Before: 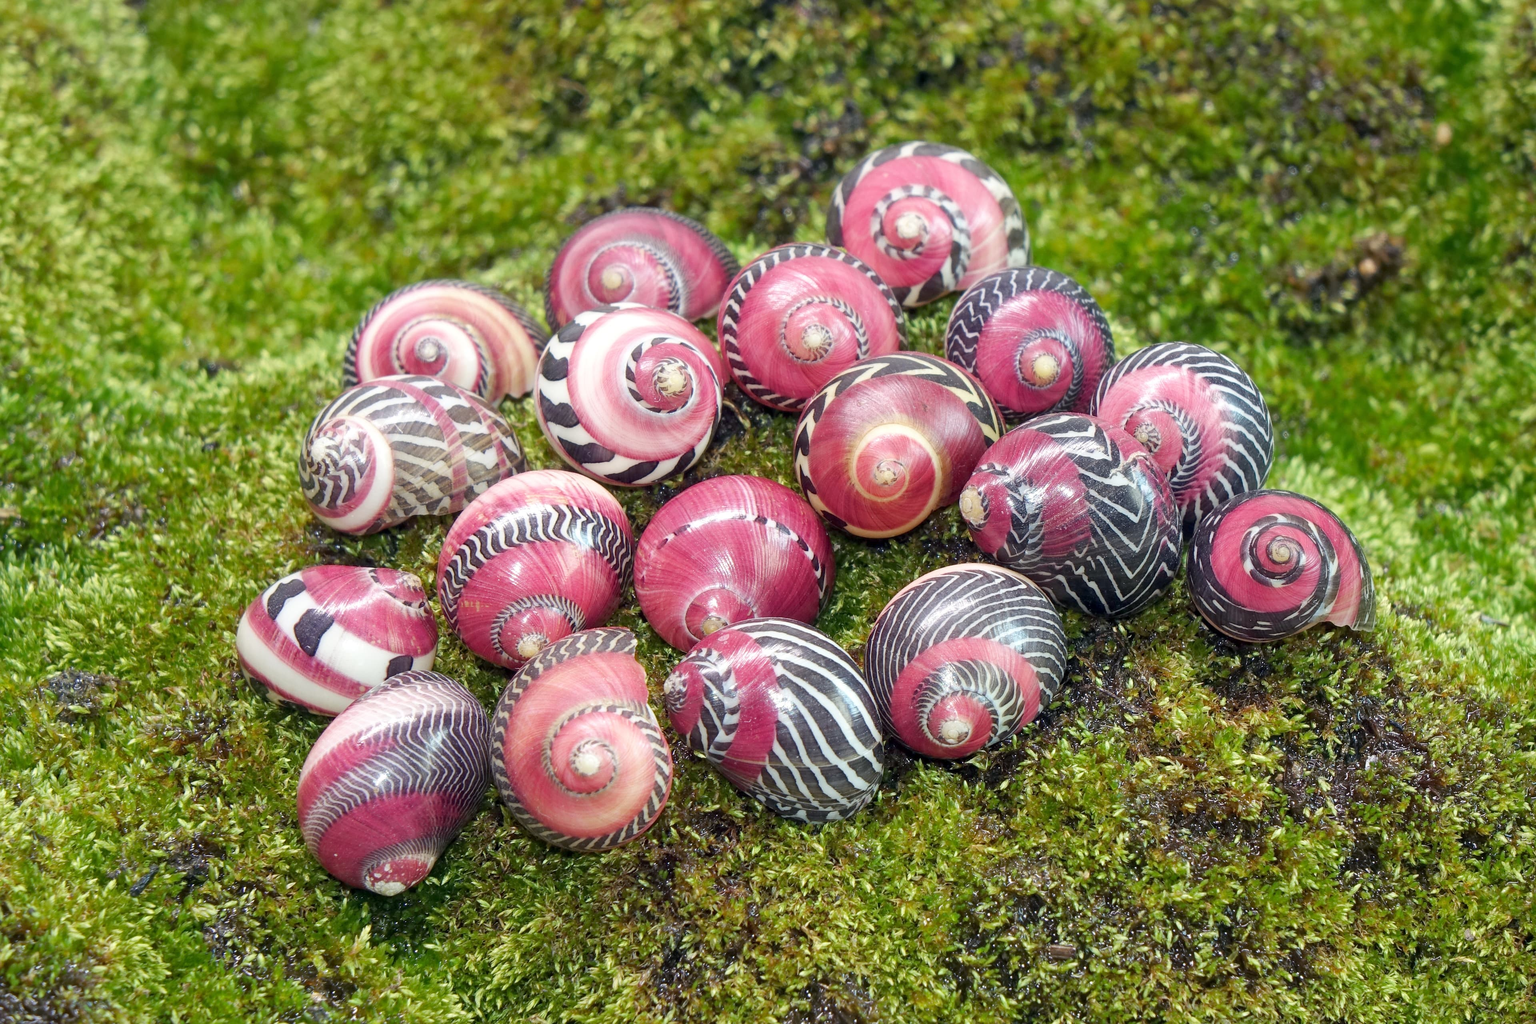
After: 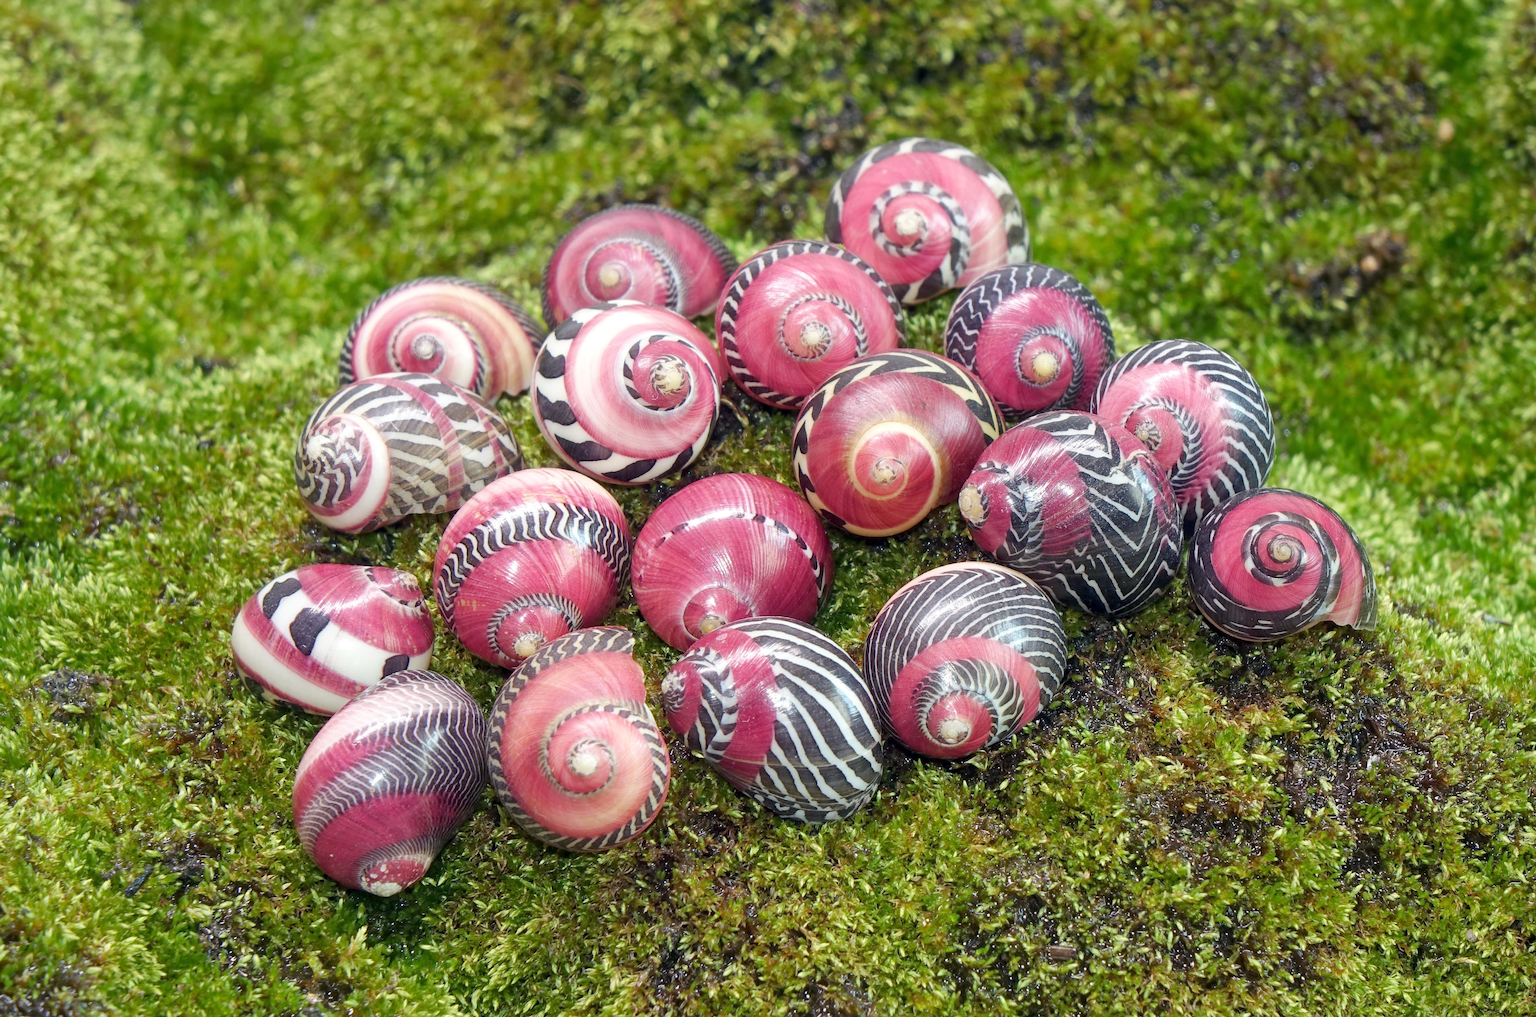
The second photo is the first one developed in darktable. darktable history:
crop: left 0.426%, top 0.5%, right 0.145%, bottom 0.673%
